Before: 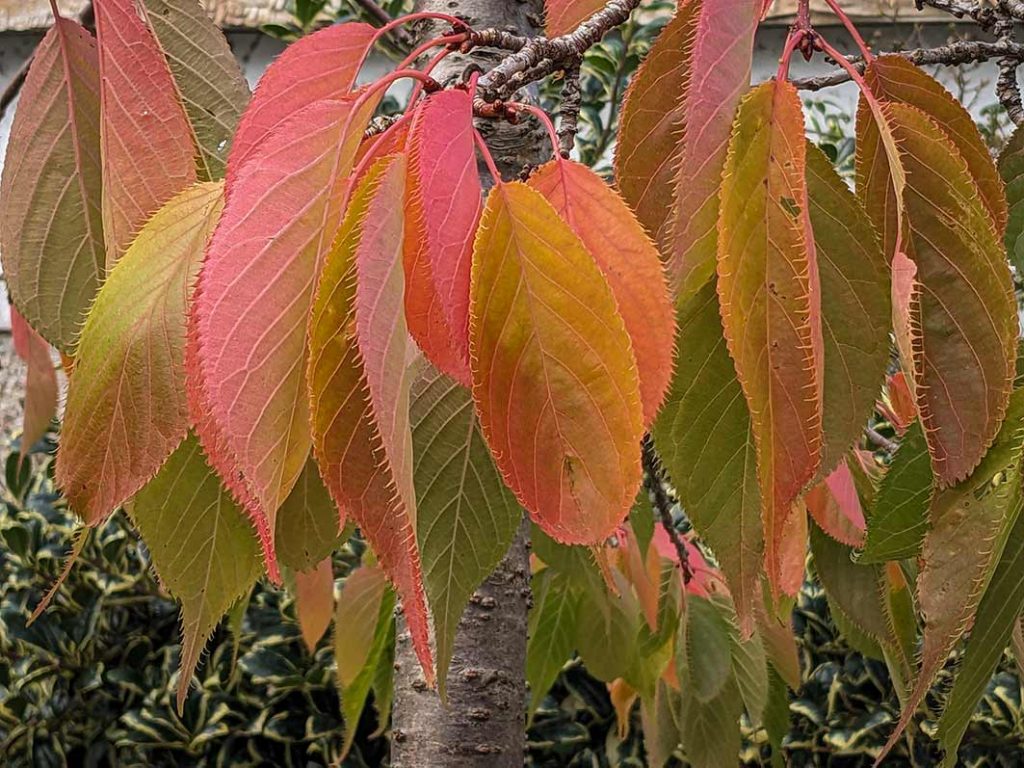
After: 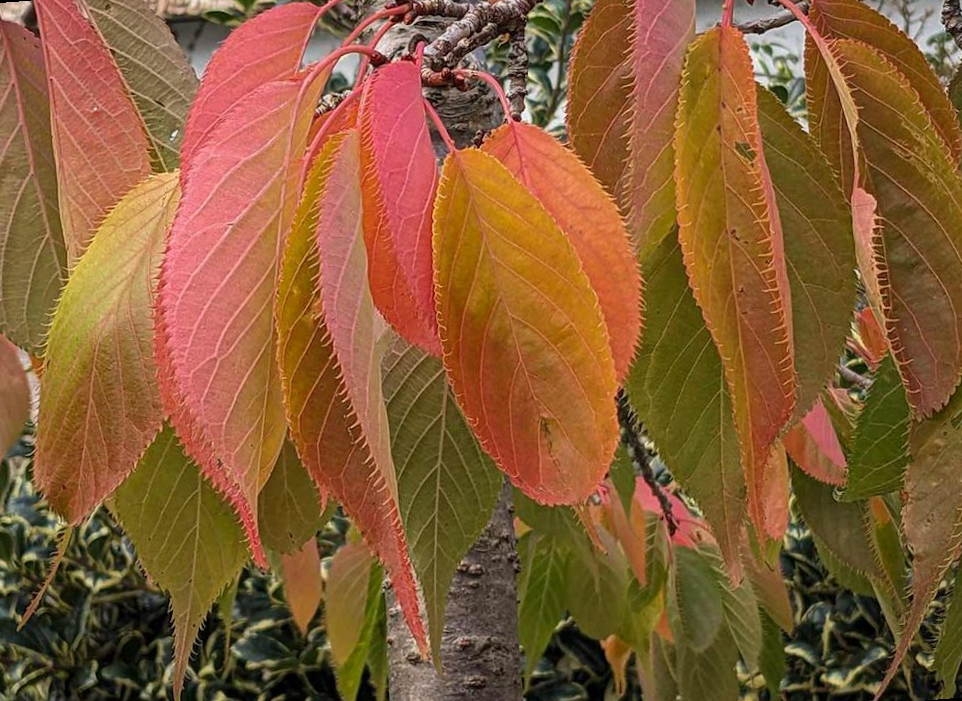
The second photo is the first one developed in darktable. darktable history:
tone equalizer: on, module defaults
rotate and perspective: rotation -4.57°, crop left 0.054, crop right 0.944, crop top 0.087, crop bottom 0.914
